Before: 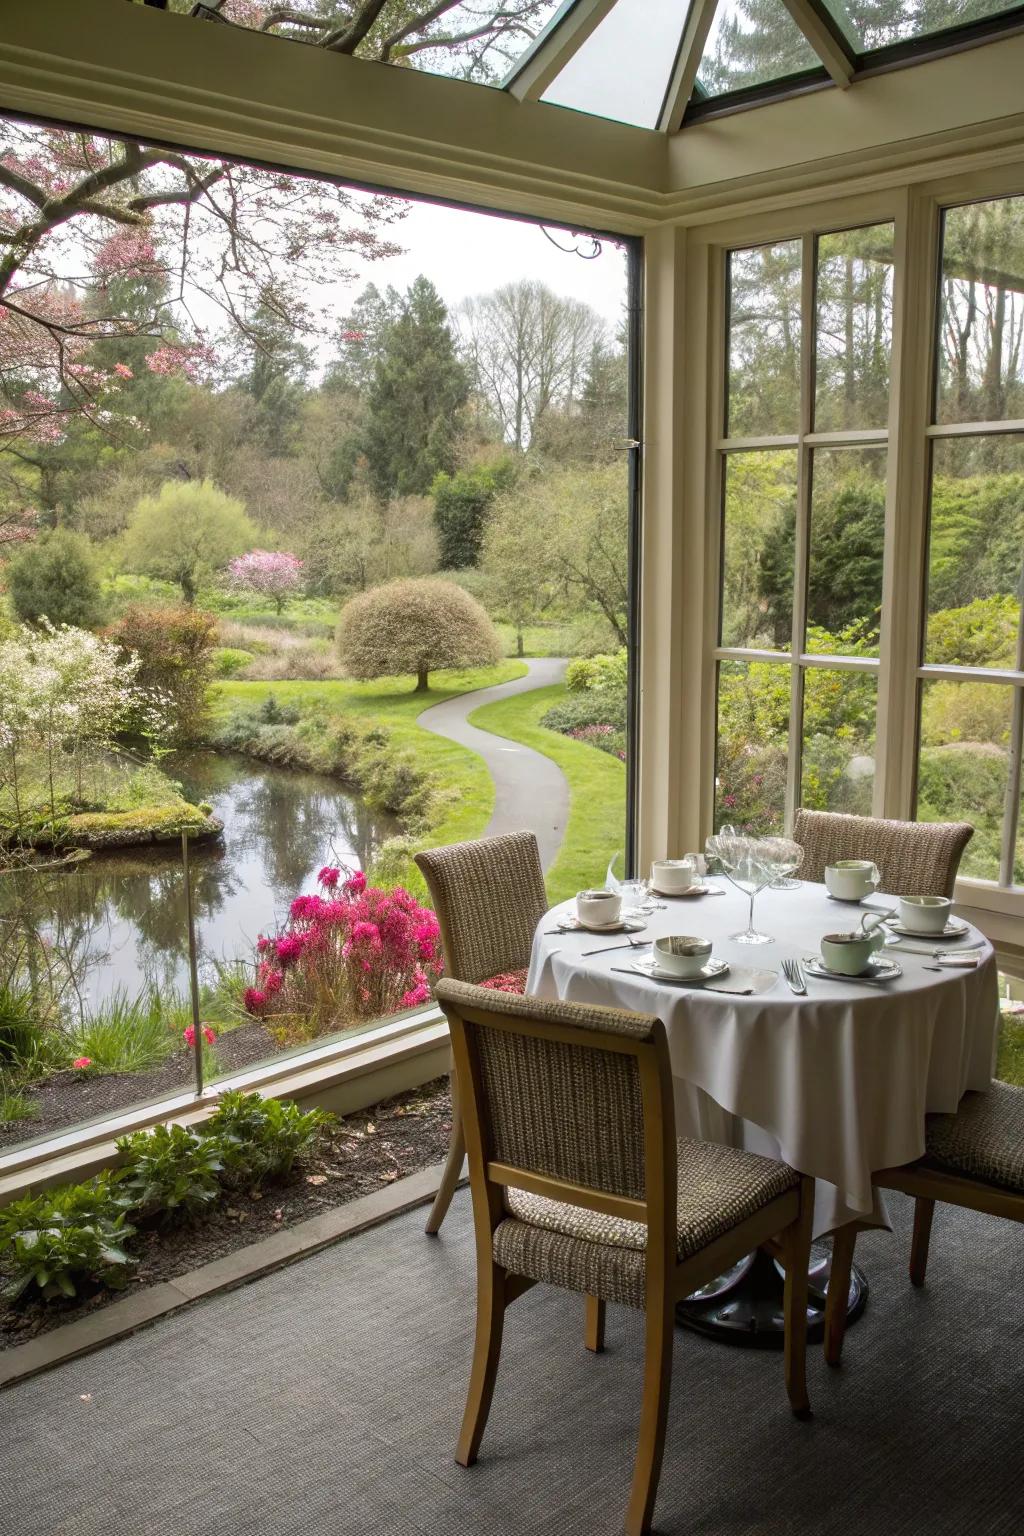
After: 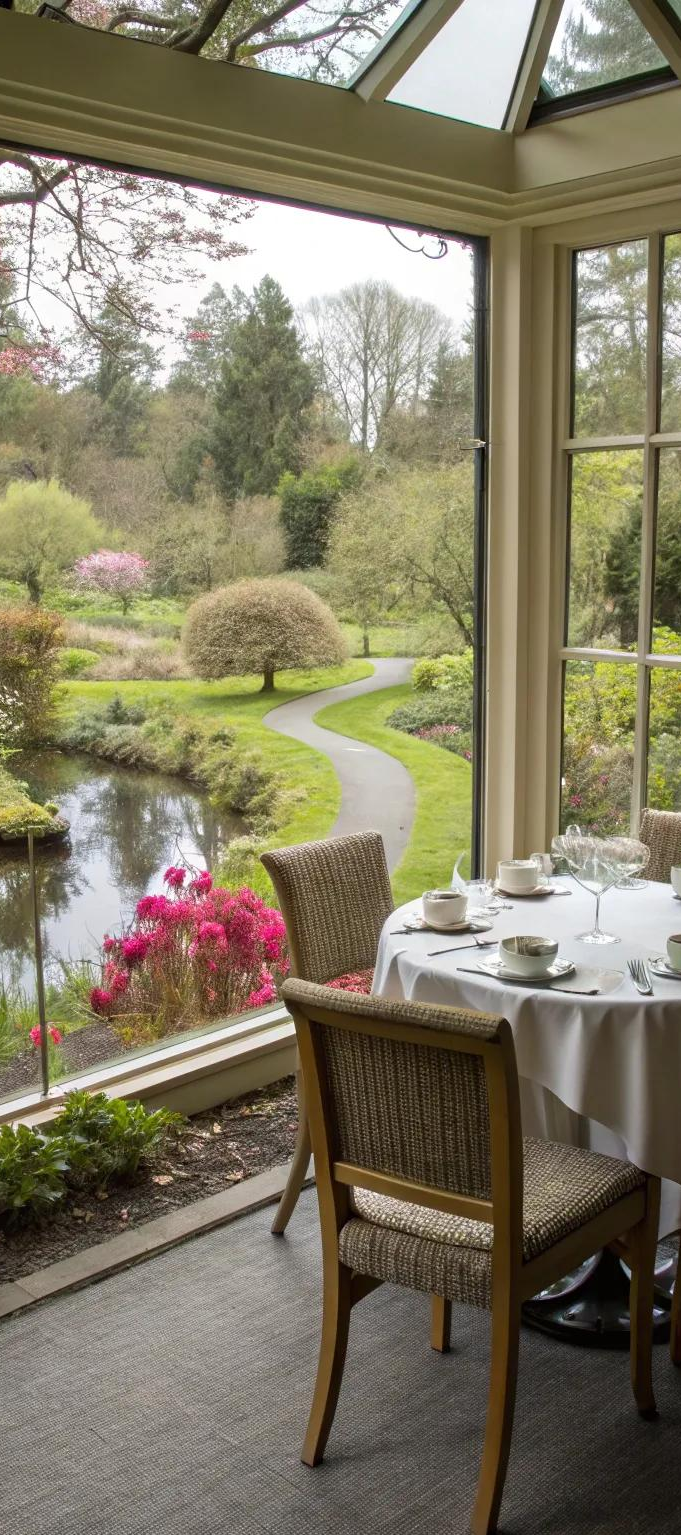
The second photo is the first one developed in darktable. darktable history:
crop and rotate: left 15.079%, right 18.414%
